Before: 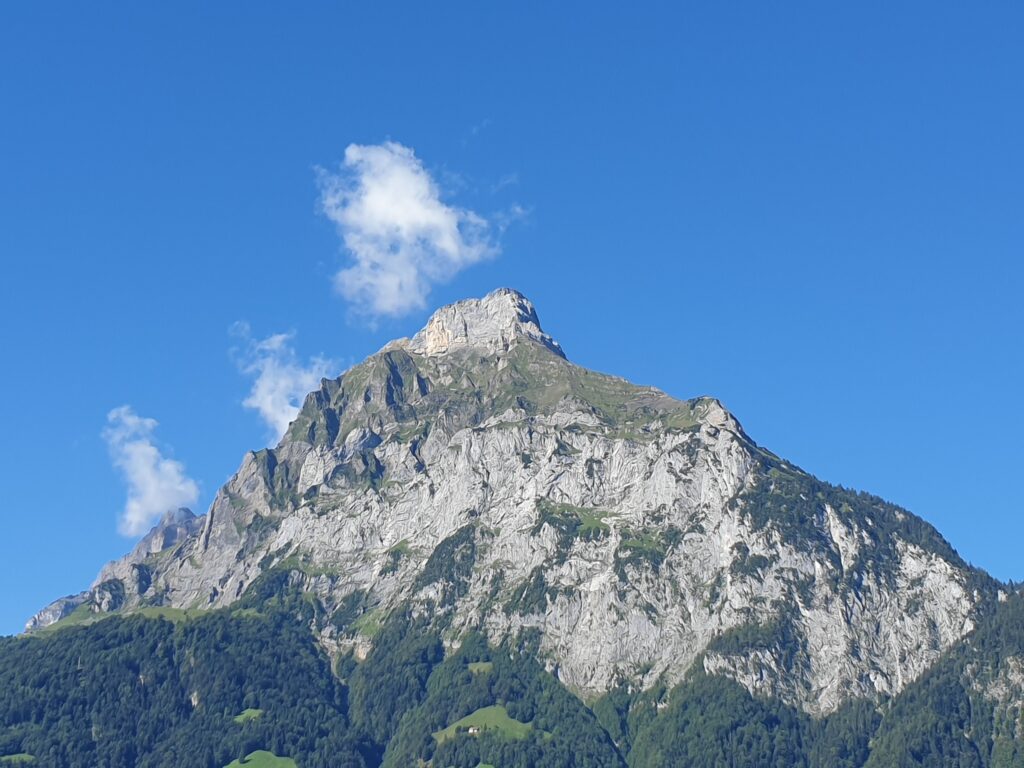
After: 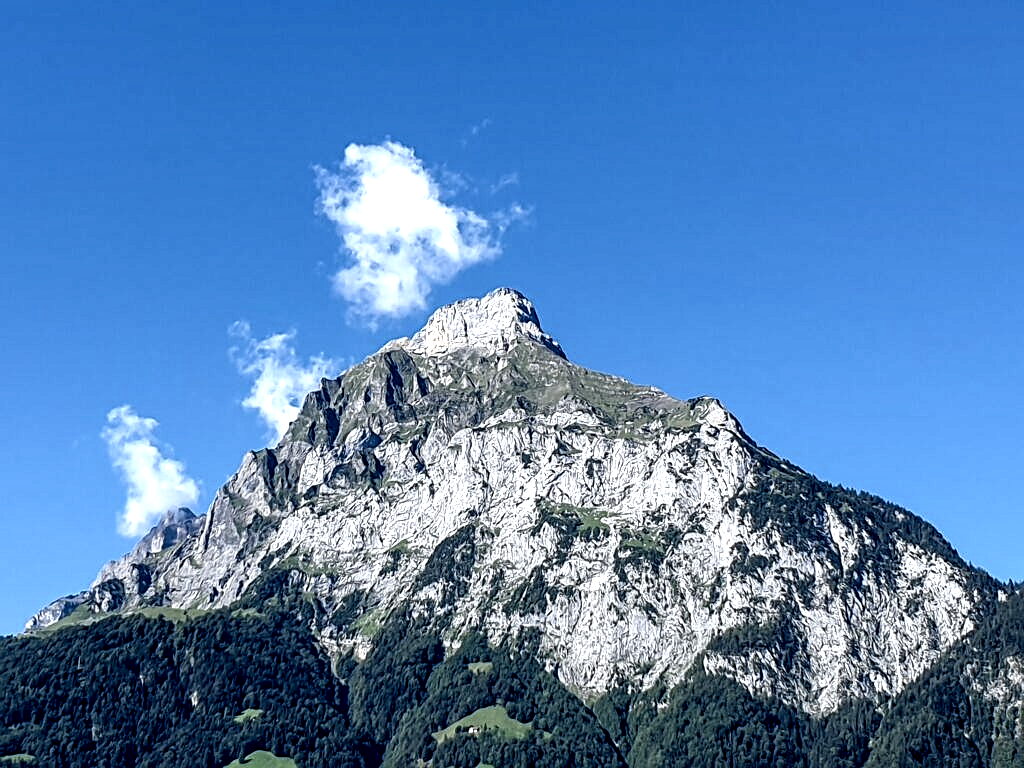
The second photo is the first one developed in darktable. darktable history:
sharpen: on, module defaults
white balance: red 0.976, blue 1.04
local contrast: shadows 185%, detail 225%
